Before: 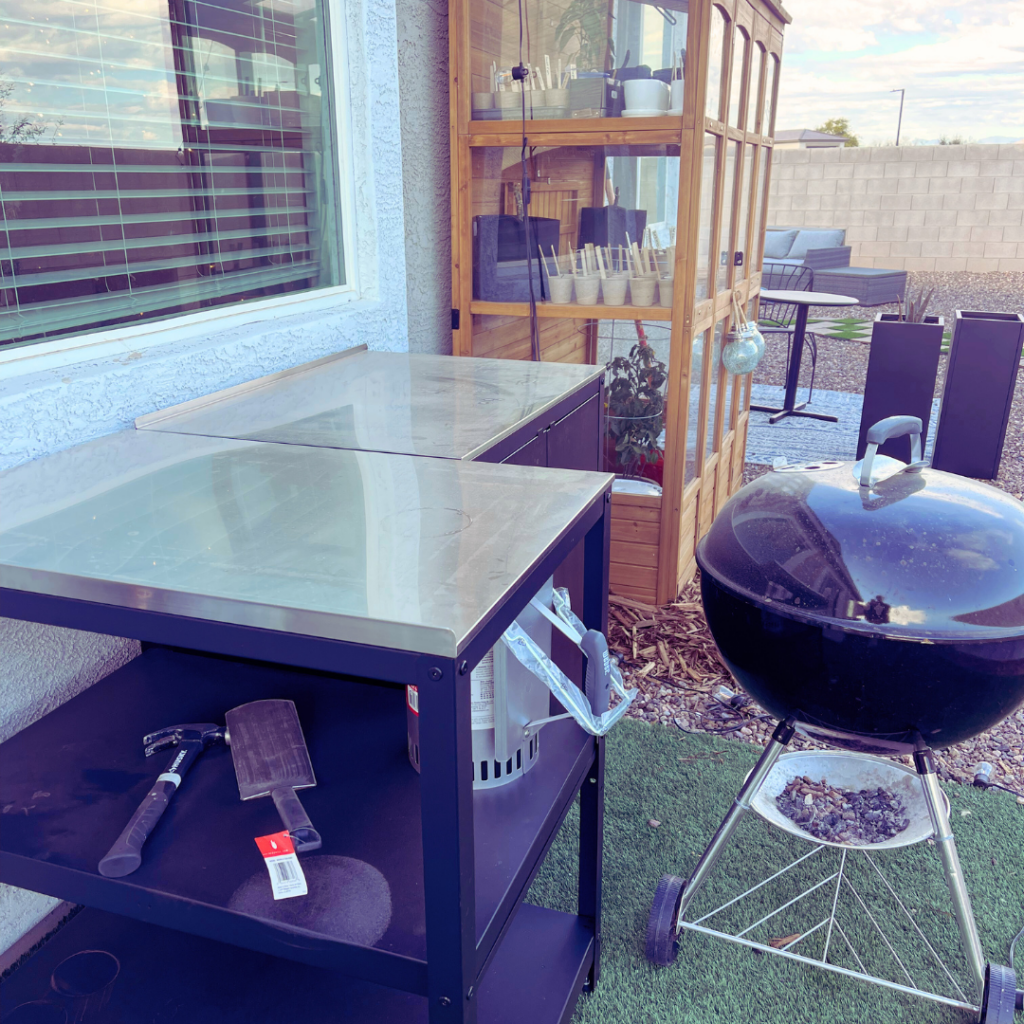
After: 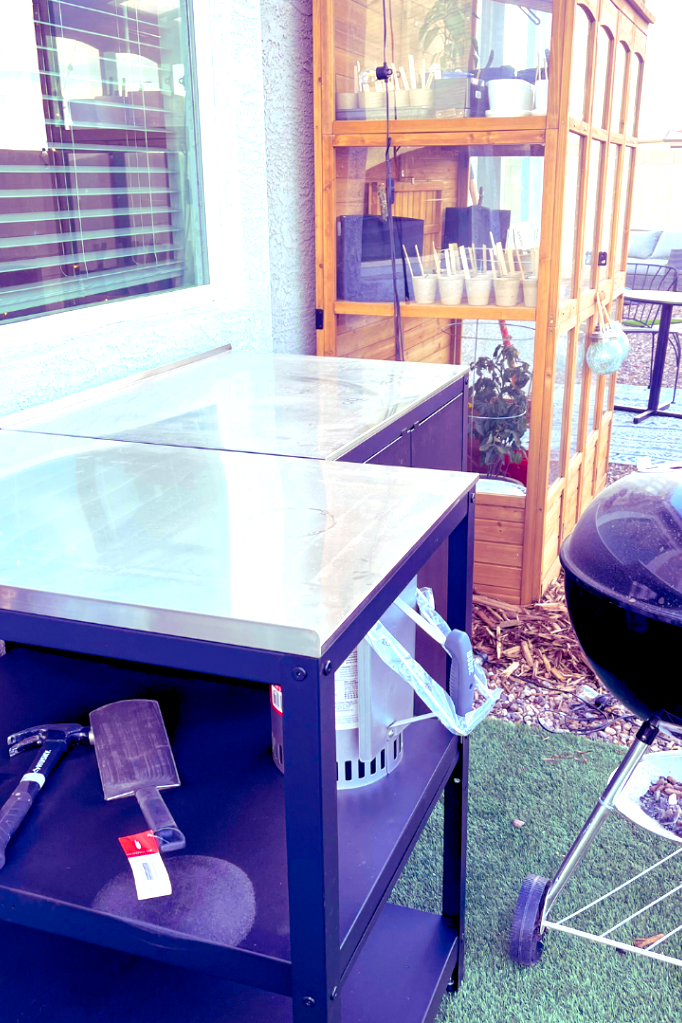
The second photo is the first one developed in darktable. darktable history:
color balance rgb: shadows lift › chroma 2%, shadows lift › hue 217.2°, power › hue 60°, highlights gain › chroma 1%, highlights gain › hue 69.6°, global offset › luminance -0.5%, perceptual saturation grading › global saturation 15%, global vibrance 15%
exposure: exposure 1 EV, compensate highlight preservation false
crop and rotate: left 13.342%, right 19.991%
